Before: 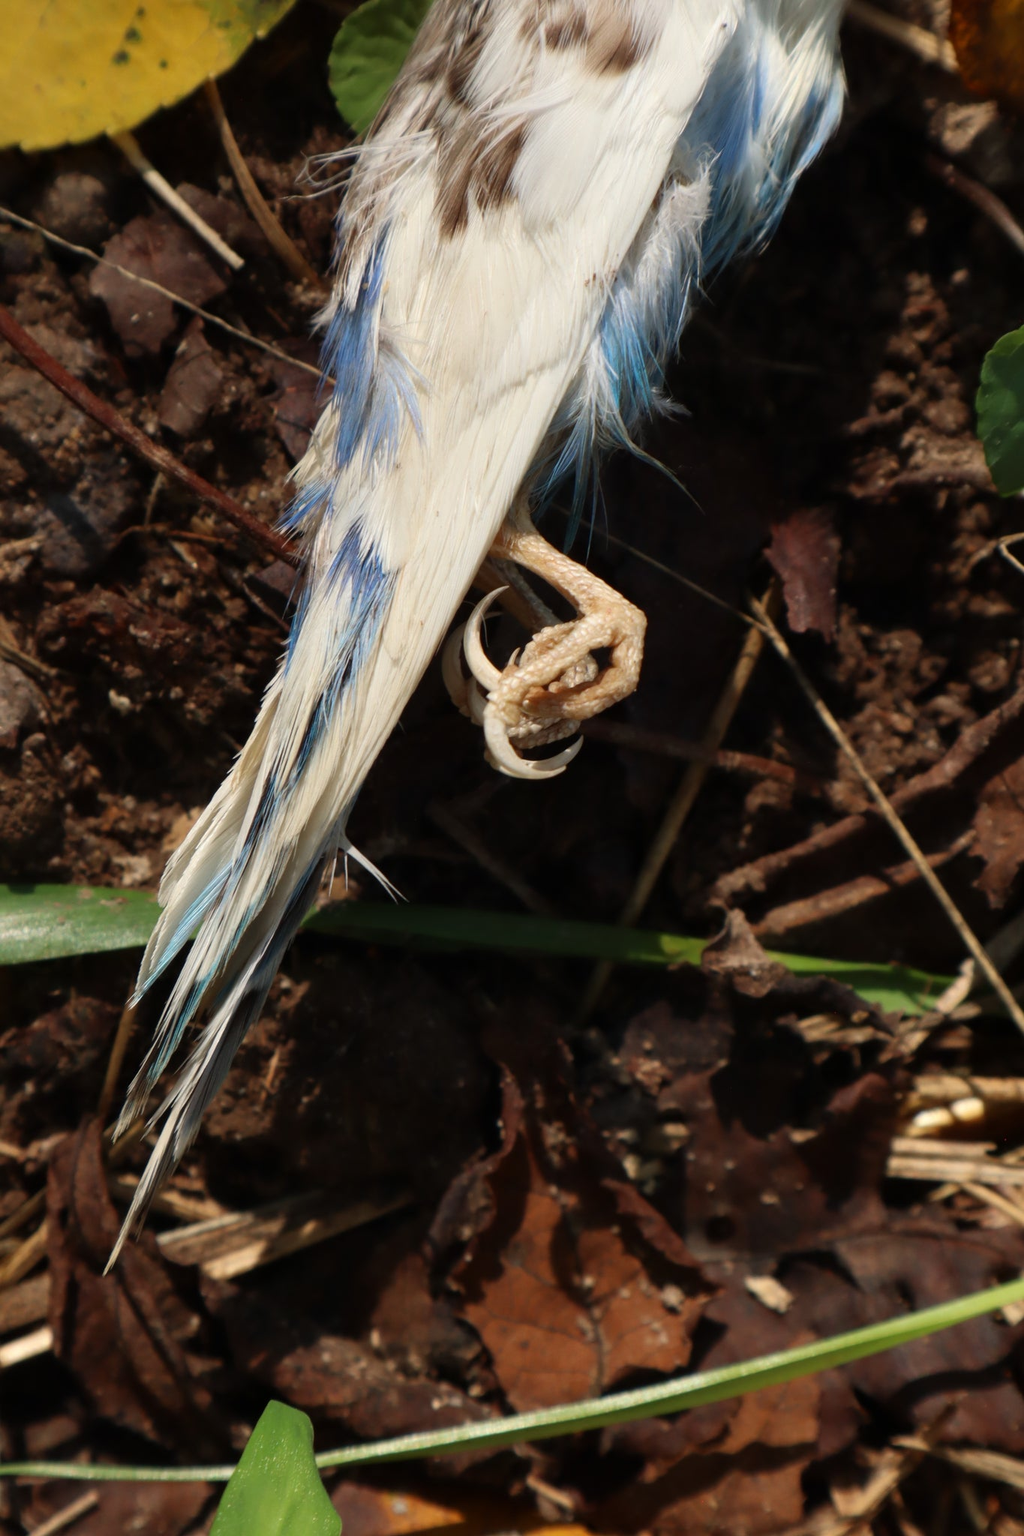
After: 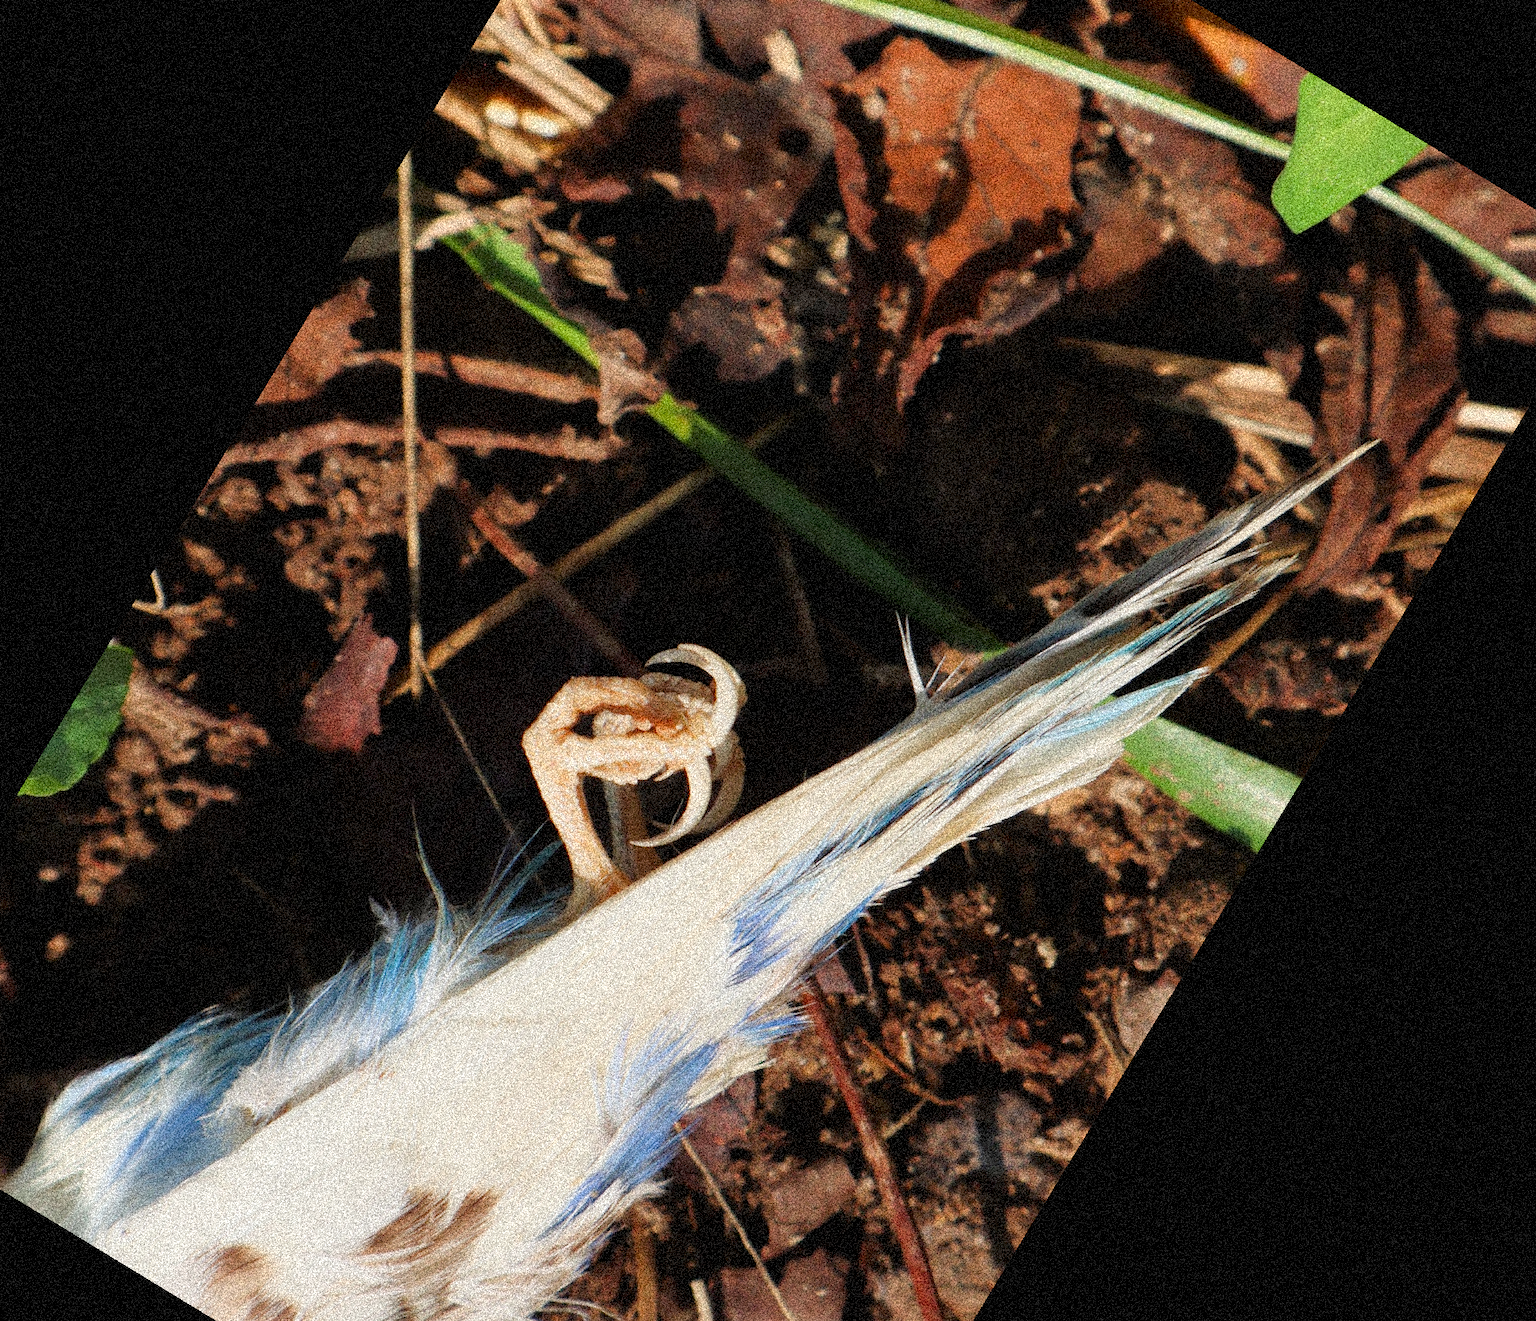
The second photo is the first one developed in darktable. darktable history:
filmic rgb: black relative exposure -6.98 EV, white relative exposure 5.63 EV, hardness 2.86
crop and rotate: angle 148.68°, left 9.111%, top 15.603%, right 4.588%, bottom 17.041%
contrast brightness saturation: contrast 0.04, saturation 0.16
exposure: exposure 1.5 EV, compensate highlight preservation false
grain: coarseness 3.75 ISO, strength 100%, mid-tones bias 0%
color correction: saturation 0.99
tone equalizer: -8 EV 0.25 EV, -7 EV 0.417 EV, -6 EV 0.417 EV, -5 EV 0.25 EV, -3 EV -0.25 EV, -2 EV -0.417 EV, -1 EV -0.417 EV, +0 EV -0.25 EV, edges refinement/feathering 500, mask exposure compensation -1.57 EV, preserve details guided filter
